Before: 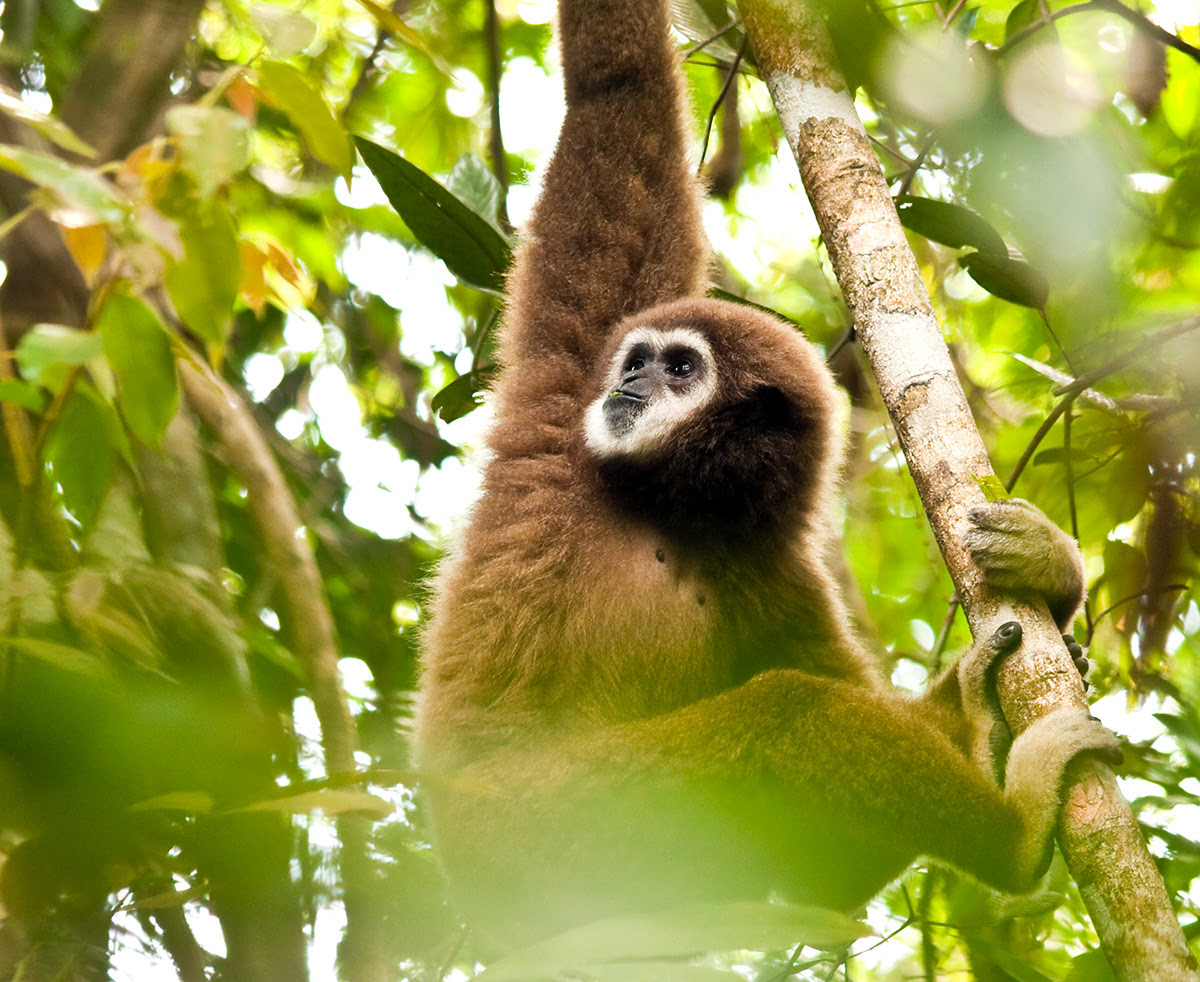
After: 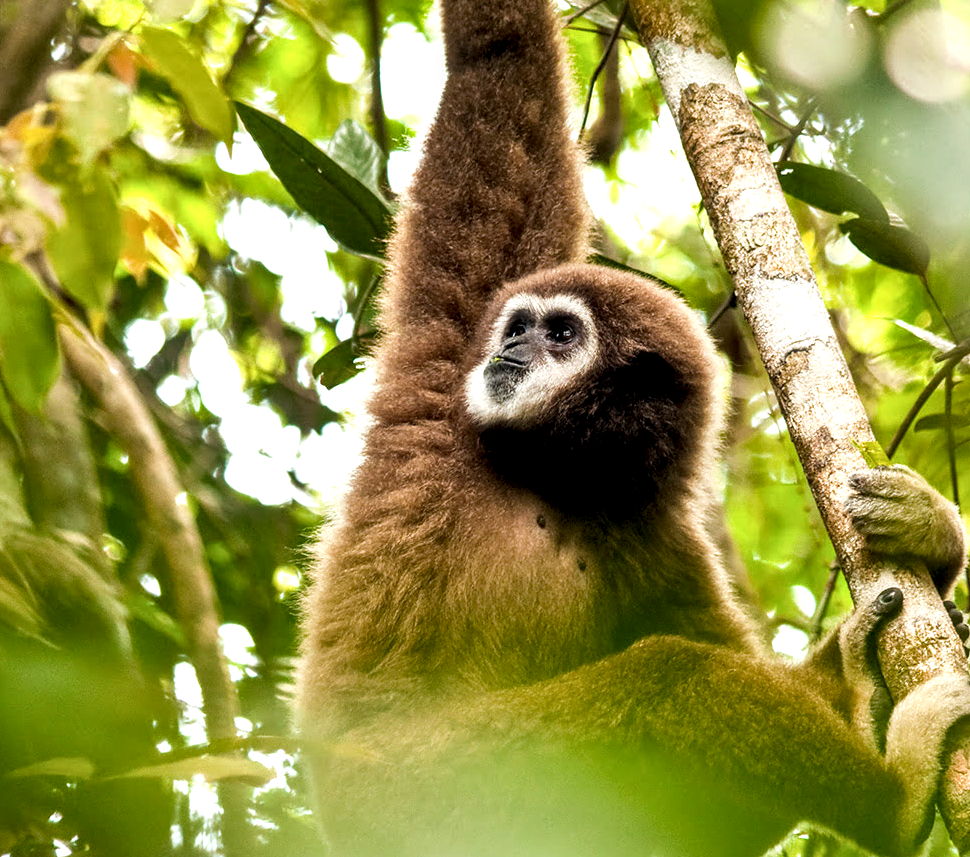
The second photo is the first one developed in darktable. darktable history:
crop: left 9.93%, top 3.504%, right 9.191%, bottom 9.221%
local contrast: detail 160%
